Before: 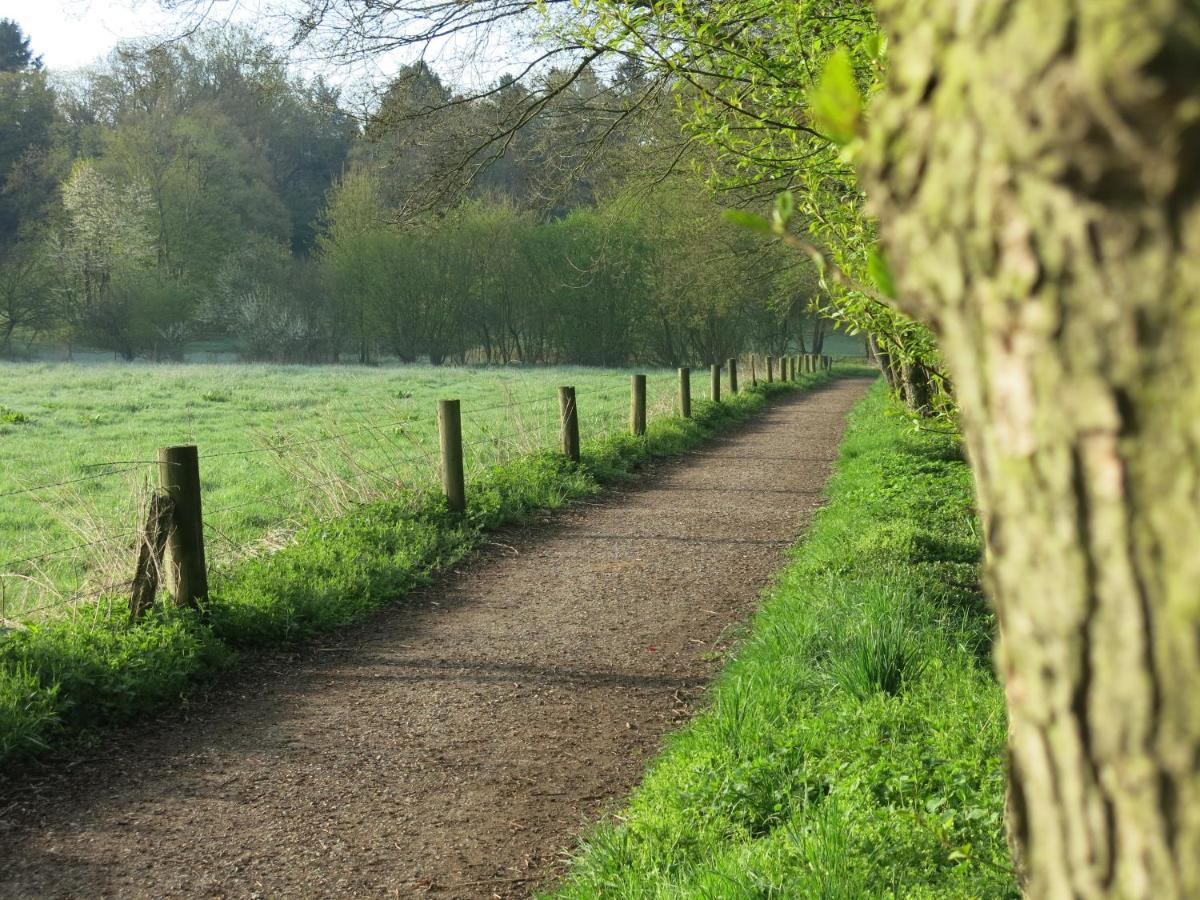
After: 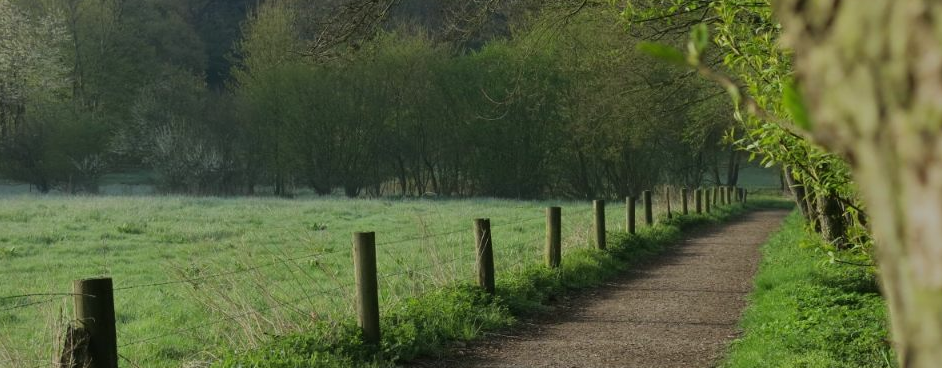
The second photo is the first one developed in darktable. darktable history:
crop: left 7.145%, top 18.719%, right 14.311%, bottom 40.323%
tone equalizer: -8 EV -1.97 EV, -7 EV -1.99 EV, -6 EV -2 EV, -5 EV -1.97 EV, -4 EV -1.96 EV, -3 EV -2 EV, -2 EV -1.99 EV, -1 EV -1.63 EV, +0 EV -2 EV, mask exposure compensation -0.512 EV
exposure: black level correction 0, exposure 0.893 EV, compensate highlight preservation false
